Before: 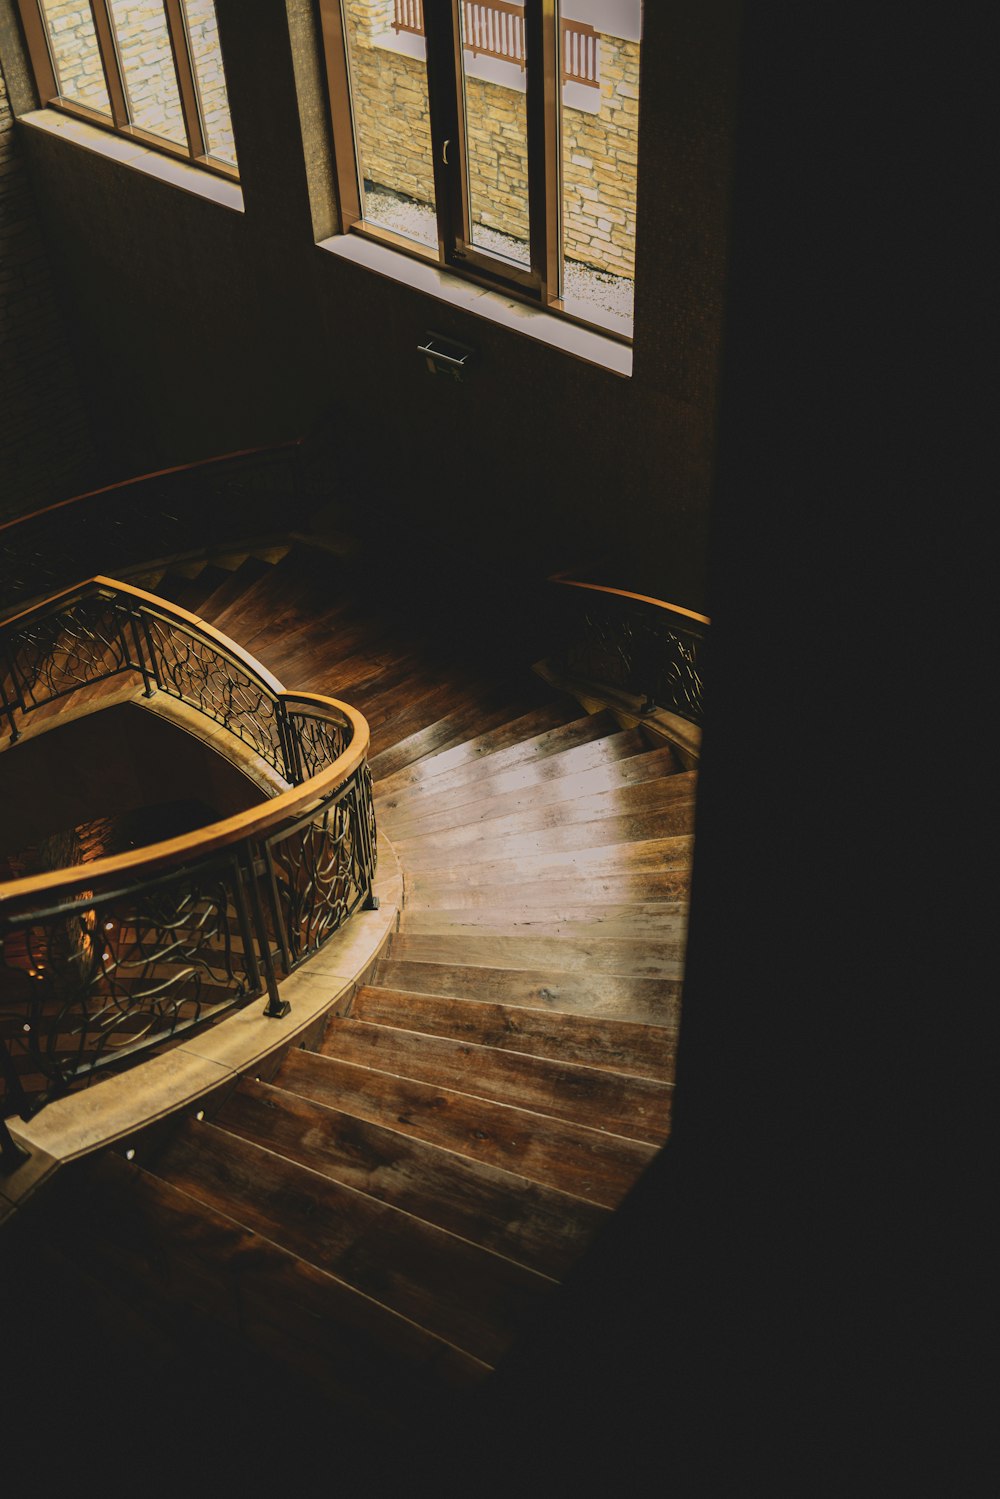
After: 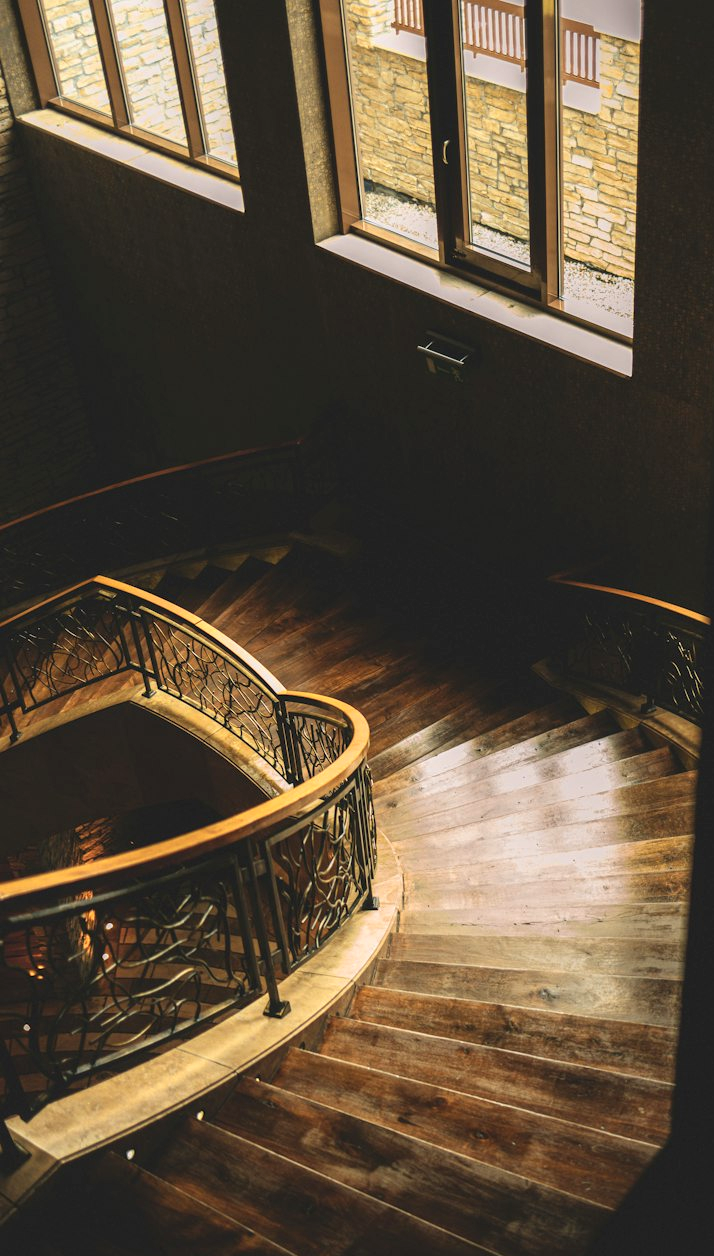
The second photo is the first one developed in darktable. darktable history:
crop: right 28.525%, bottom 16.174%
exposure: exposure 0.497 EV, compensate exposure bias true, compensate highlight preservation false
local contrast: highlights 107%, shadows 98%, detail 119%, midtone range 0.2
